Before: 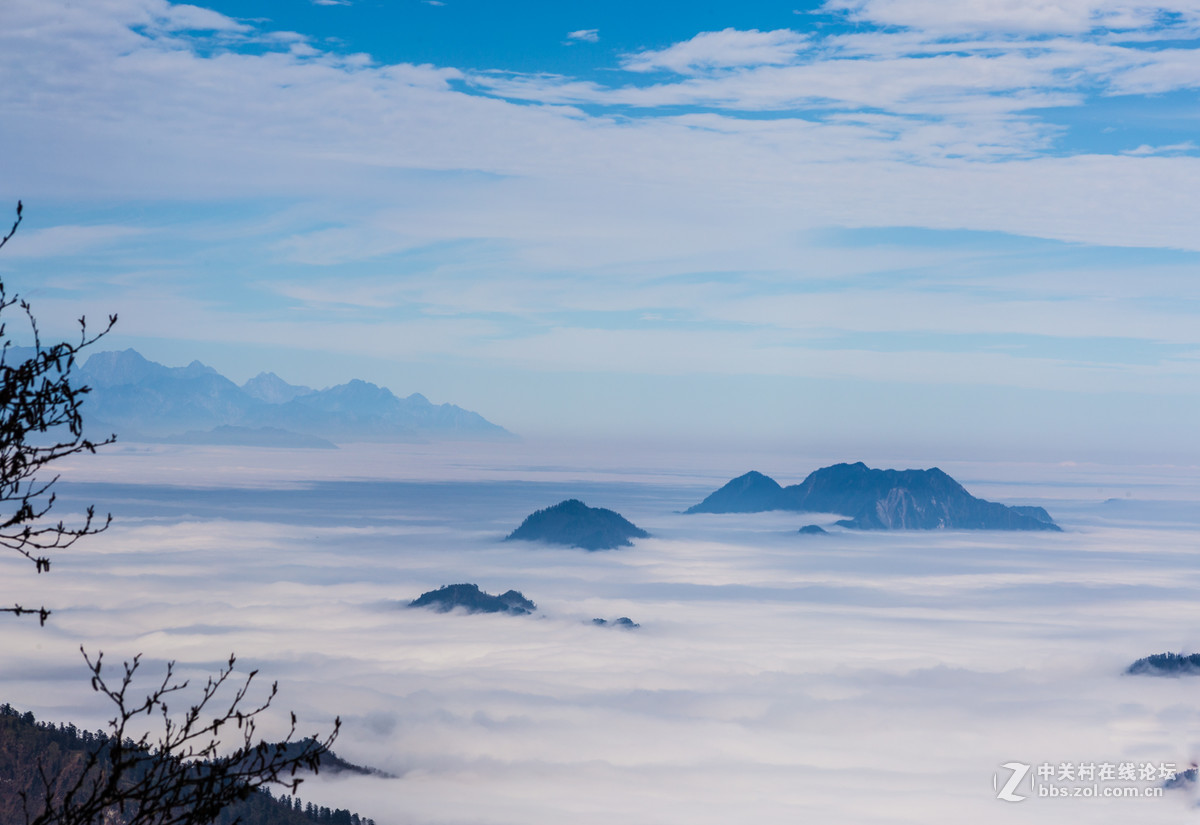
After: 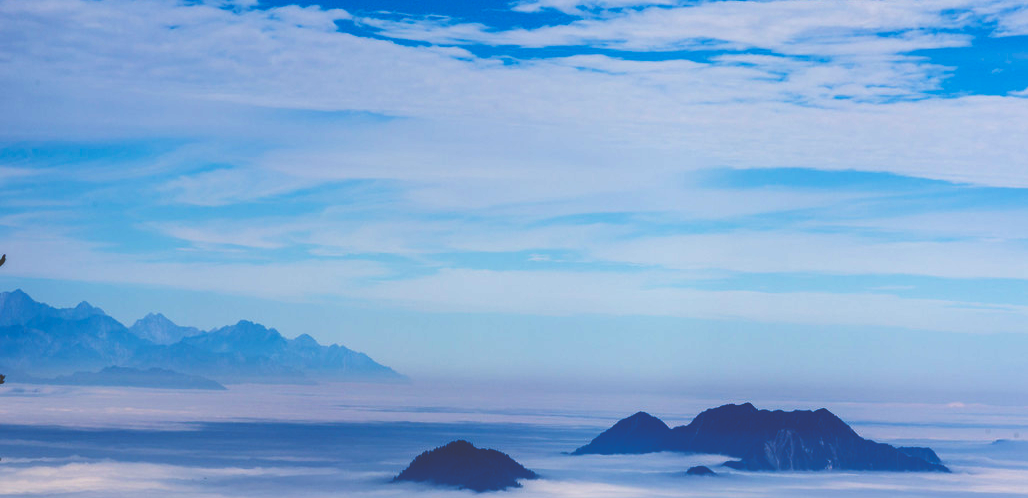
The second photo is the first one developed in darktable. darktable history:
base curve: curves: ch0 [(0, 0.036) (0.083, 0.04) (0.804, 1)], preserve colors none
crop and rotate: left 9.345%, top 7.22%, right 4.982%, bottom 32.331%
